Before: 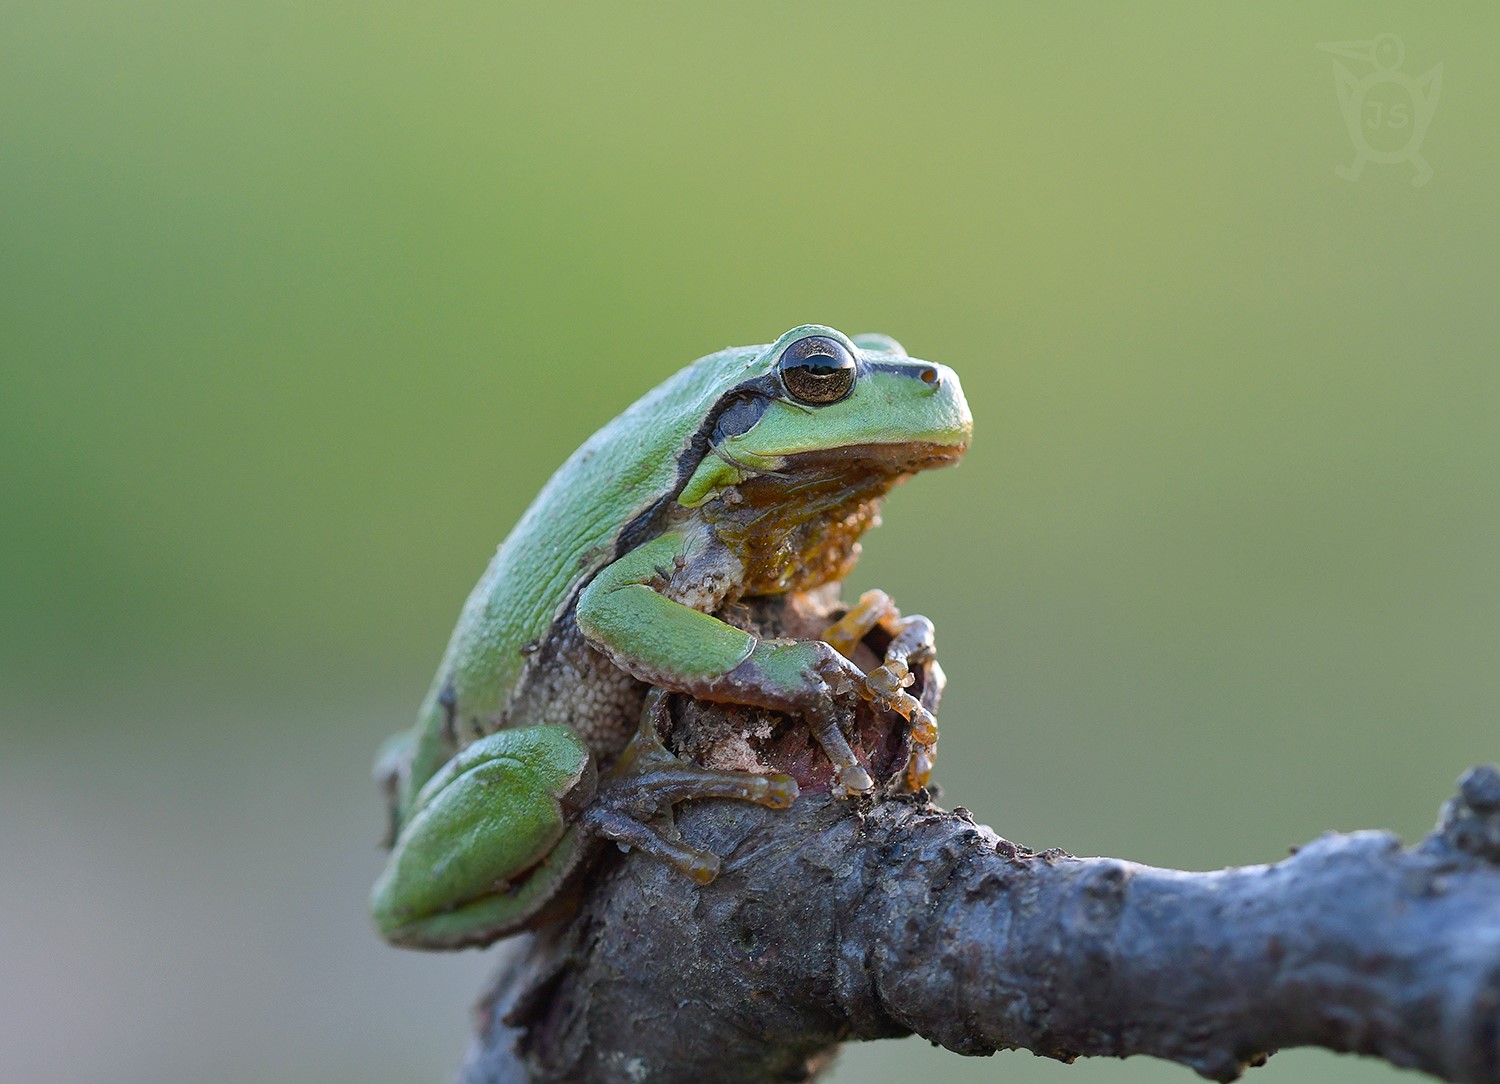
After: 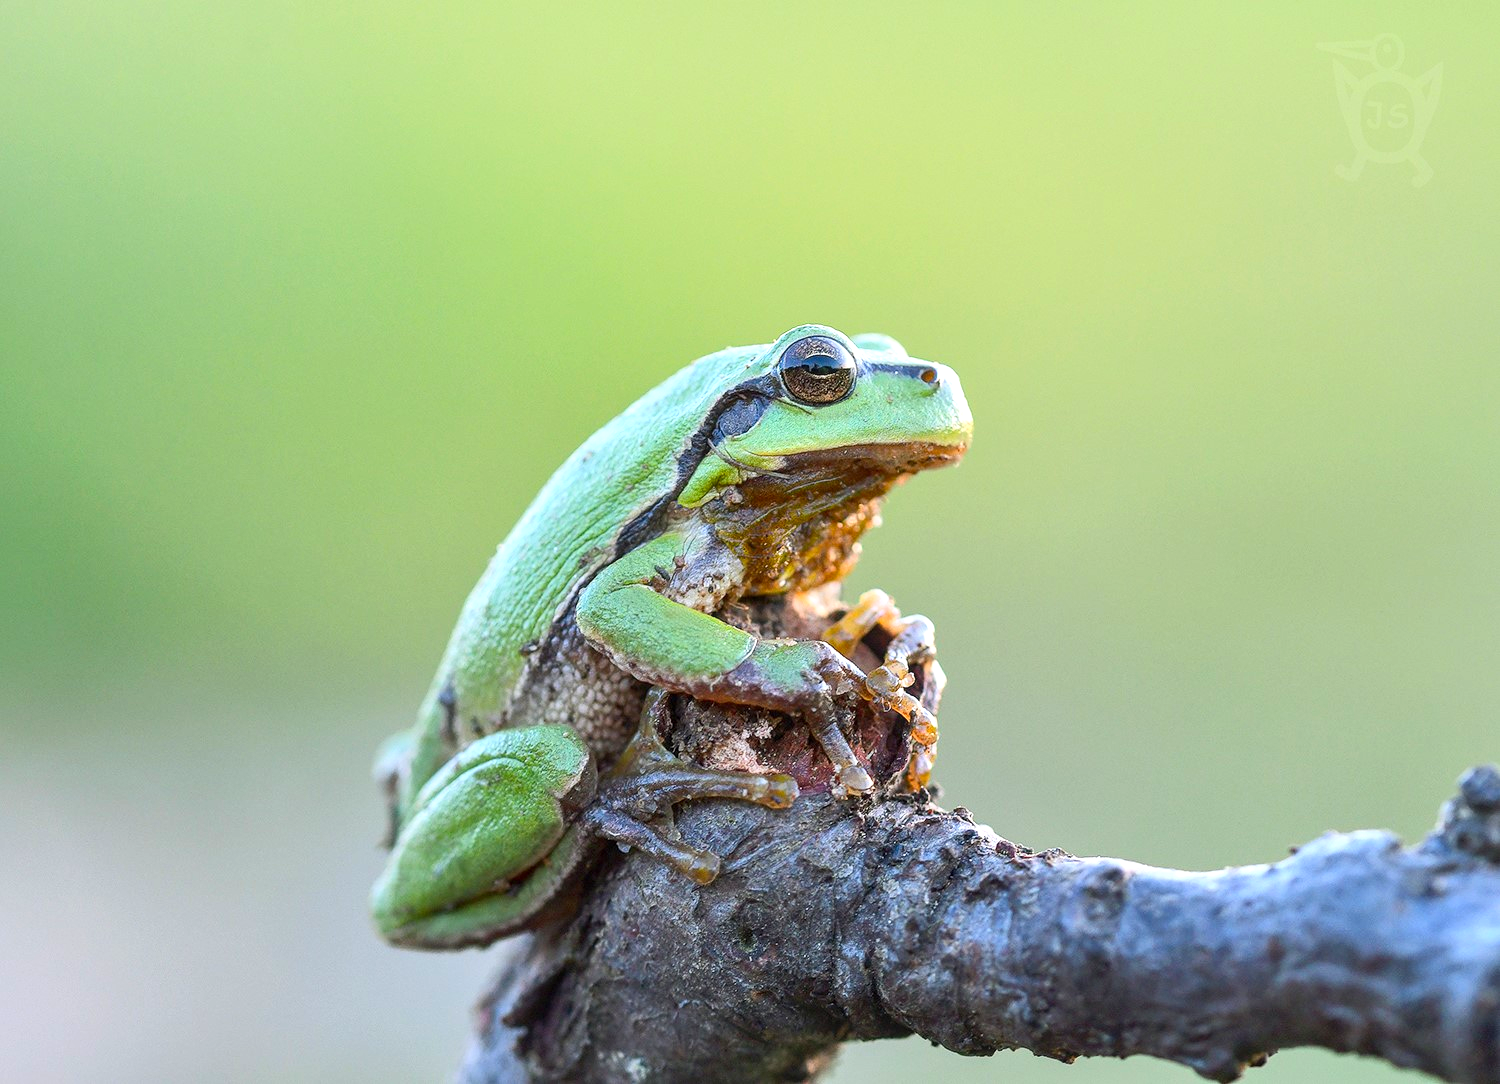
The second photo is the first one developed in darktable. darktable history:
exposure: black level correction 0, exposure 0.499 EV, compensate highlight preservation false
contrast brightness saturation: contrast 0.204, brightness 0.163, saturation 0.216
local contrast: on, module defaults
